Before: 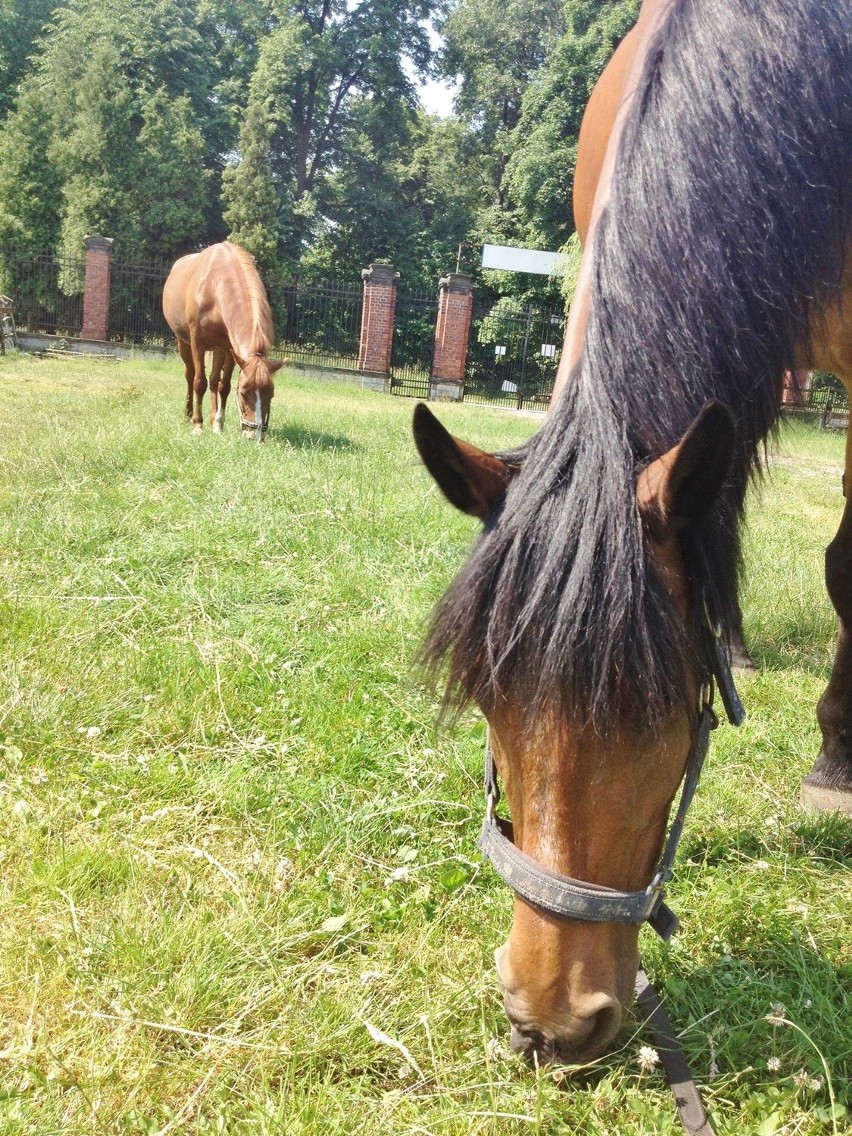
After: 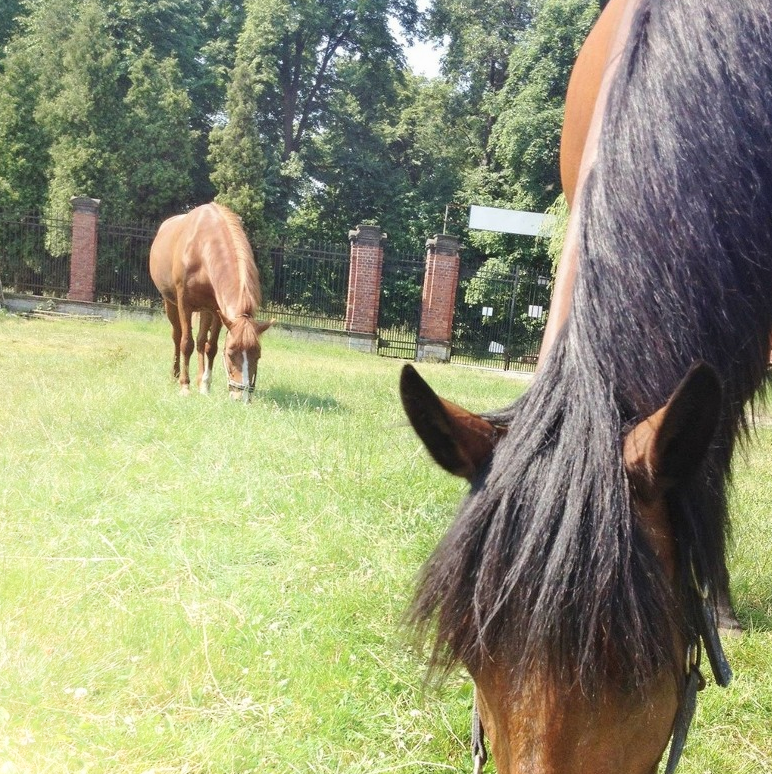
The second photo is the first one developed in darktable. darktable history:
crop: left 1.589%, top 3.449%, right 7.71%, bottom 28.416%
exposure: exposure -0.022 EV, compensate exposure bias true, compensate highlight preservation false
shadows and highlights: shadows -89.26, highlights 89.98, soften with gaussian
